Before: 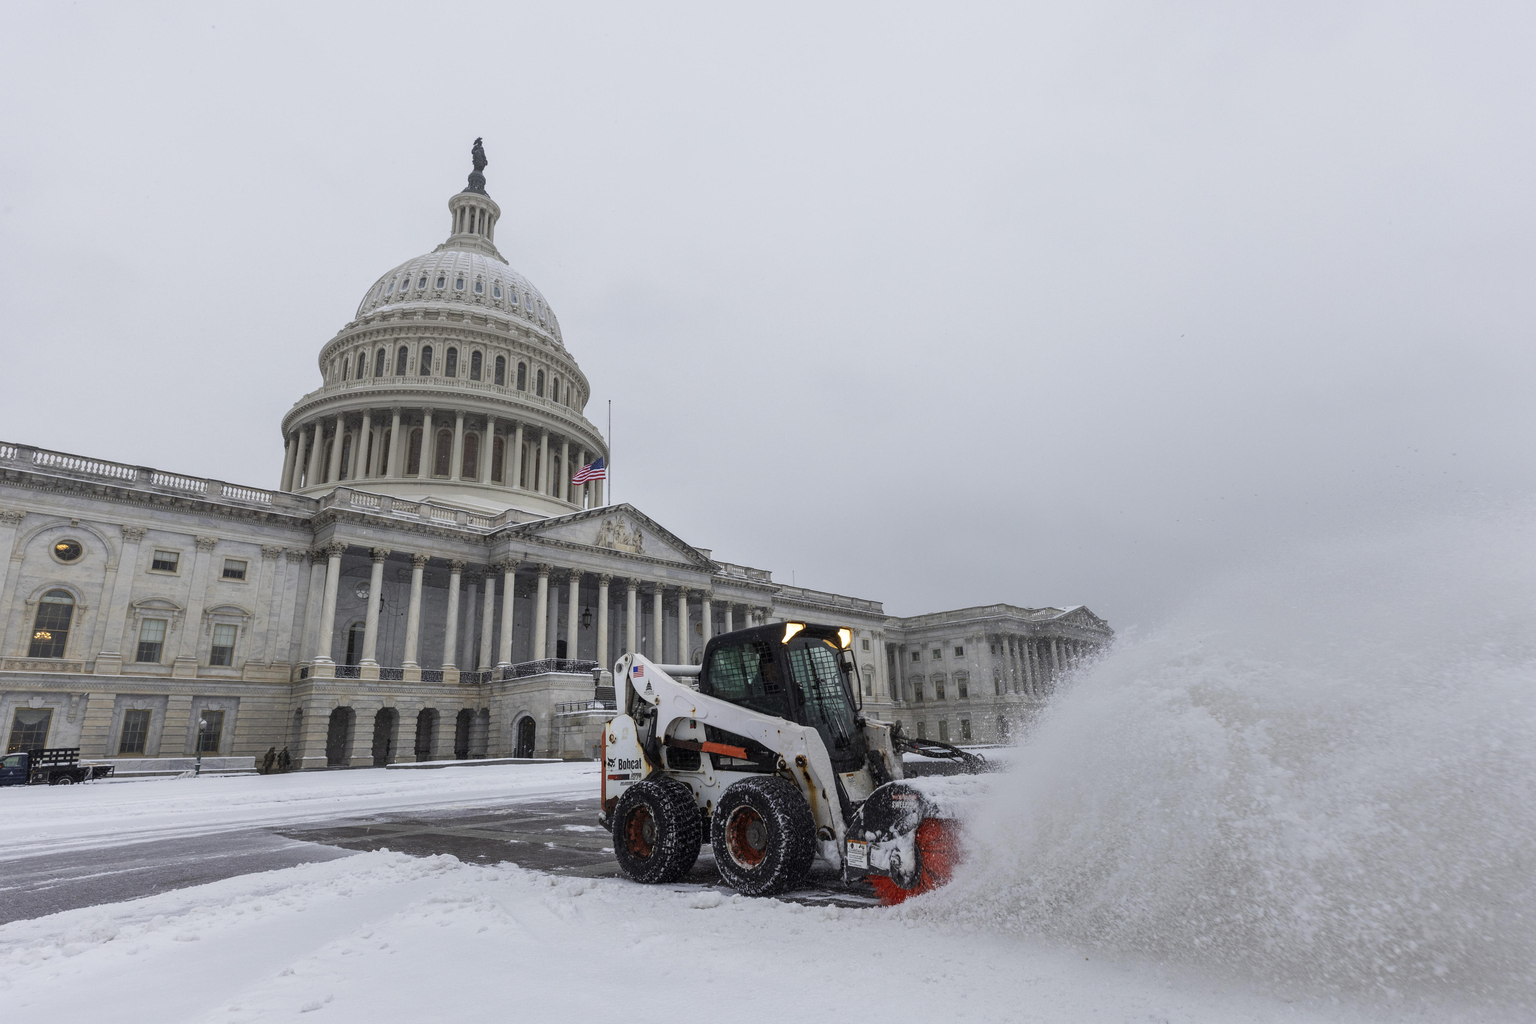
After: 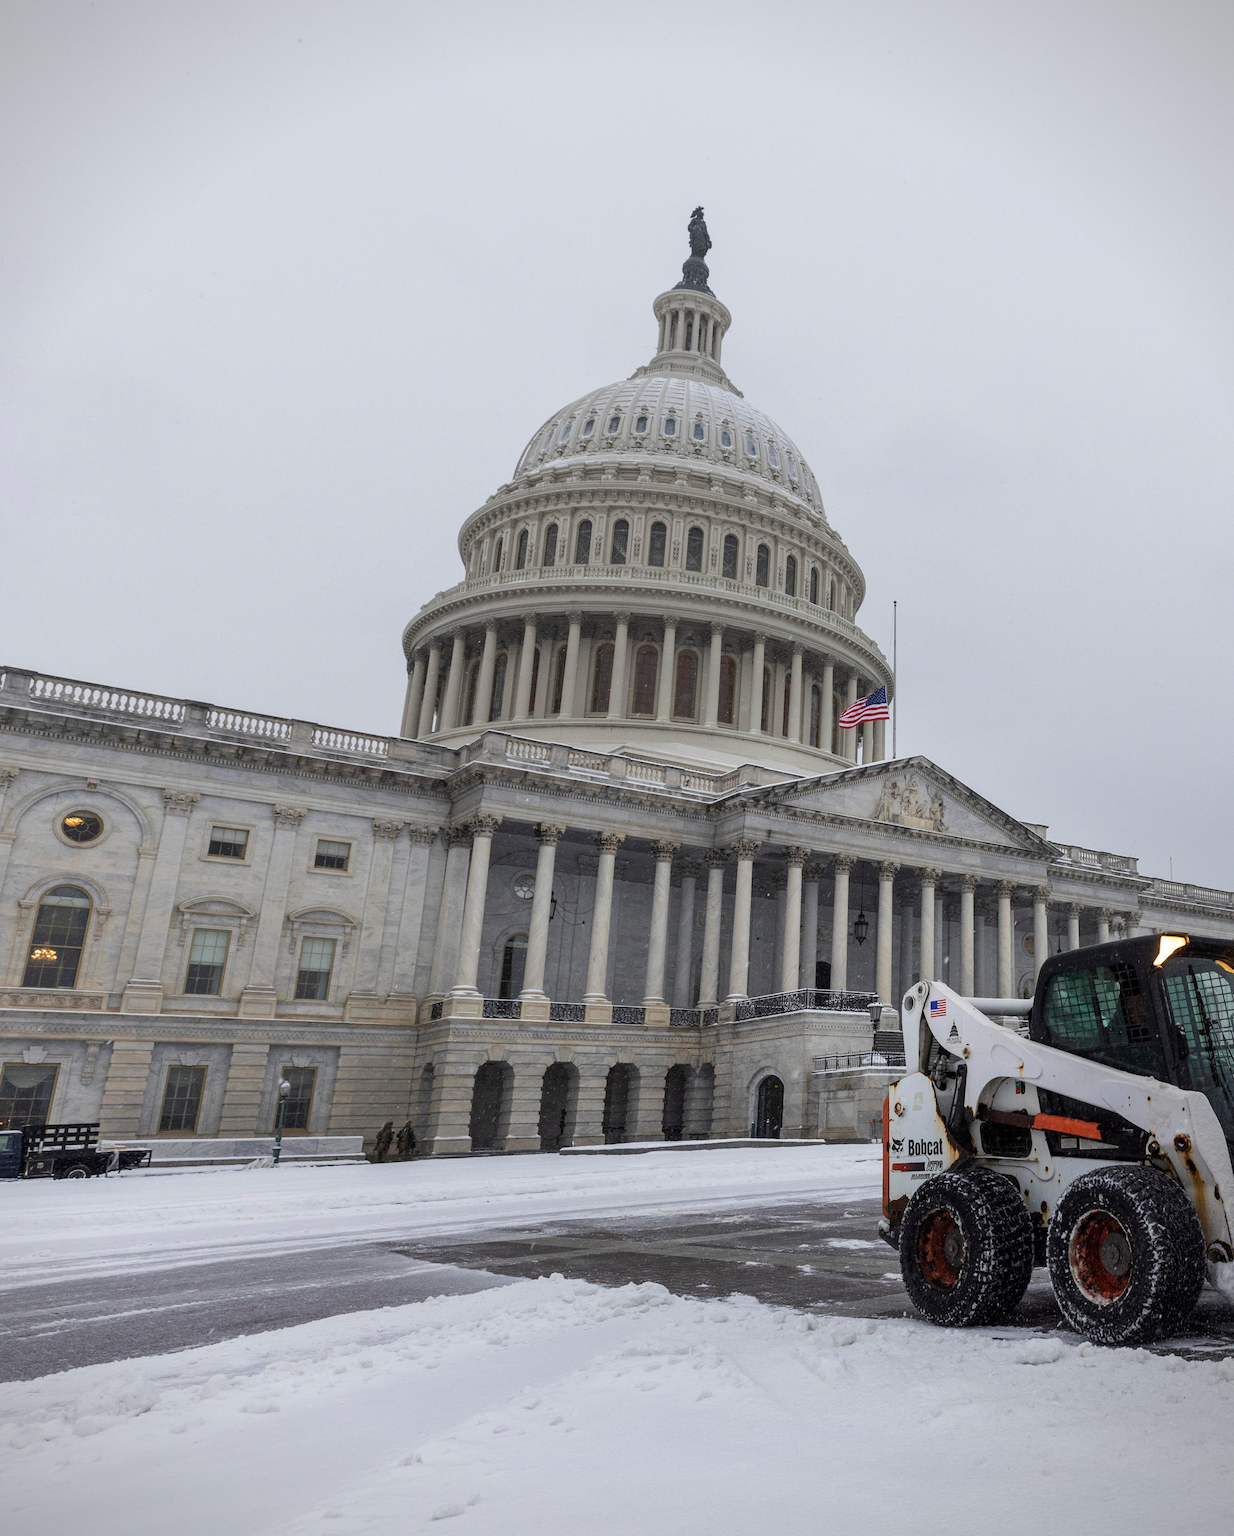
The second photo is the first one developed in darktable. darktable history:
vignetting: fall-off start 91.56%
crop: left 0.894%, right 45.536%, bottom 0.083%
